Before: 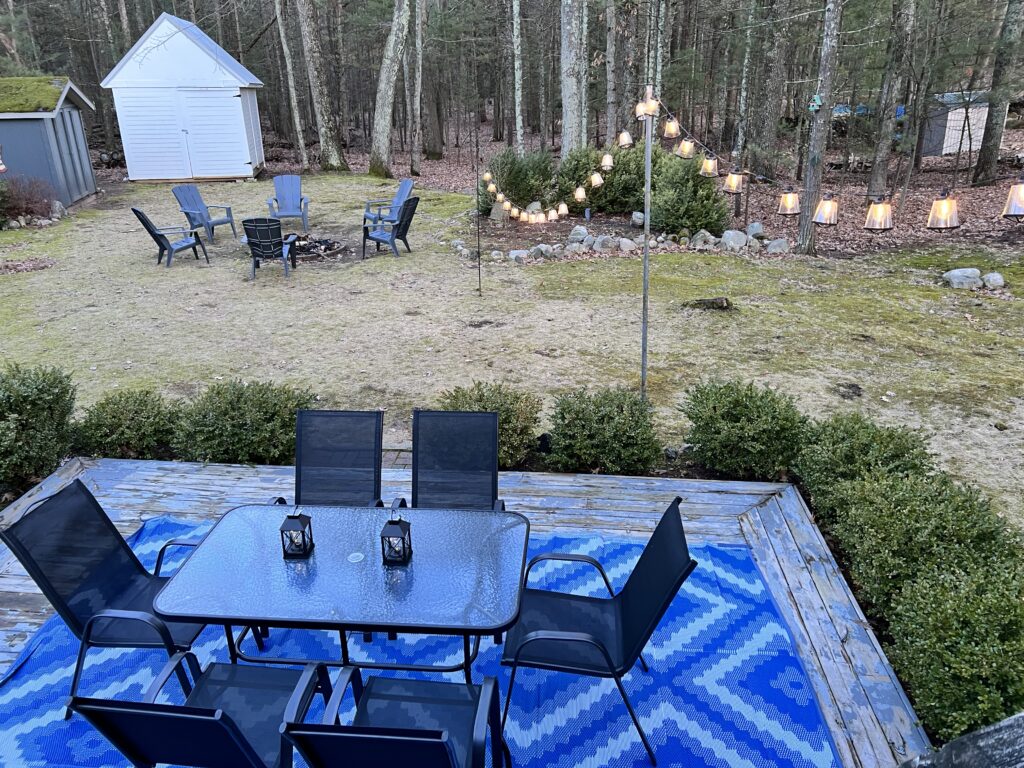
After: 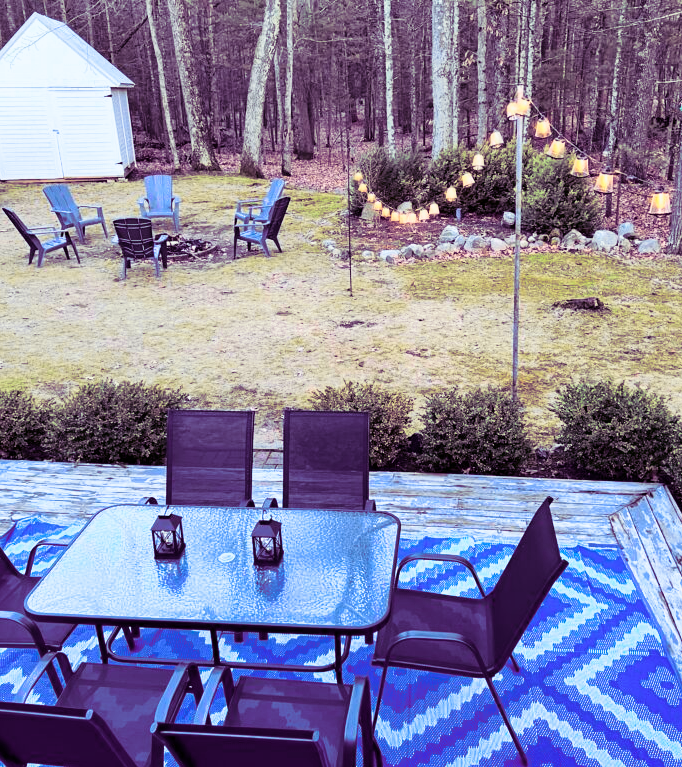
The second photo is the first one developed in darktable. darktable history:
split-toning: shadows › hue 277.2°, shadows › saturation 0.74
tone curve: curves: ch0 [(0, 0) (0.091, 0.075) (0.389, 0.441) (0.696, 0.808) (0.844, 0.908) (0.909, 0.942) (1, 0.973)]; ch1 [(0, 0) (0.437, 0.404) (0.48, 0.486) (0.5, 0.5) (0.529, 0.556) (0.58, 0.606) (0.616, 0.654) (1, 1)]; ch2 [(0, 0) (0.442, 0.415) (0.5, 0.5) (0.535, 0.567) (0.585, 0.632) (1, 1)], color space Lab, independent channels, preserve colors none
tone equalizer: -8 EV 0.06 EV, smoothing diameter 25%, edges refinement/feathering 10, preserve details guided filter
crop and rotate: left 12.673%, right 20.66%
